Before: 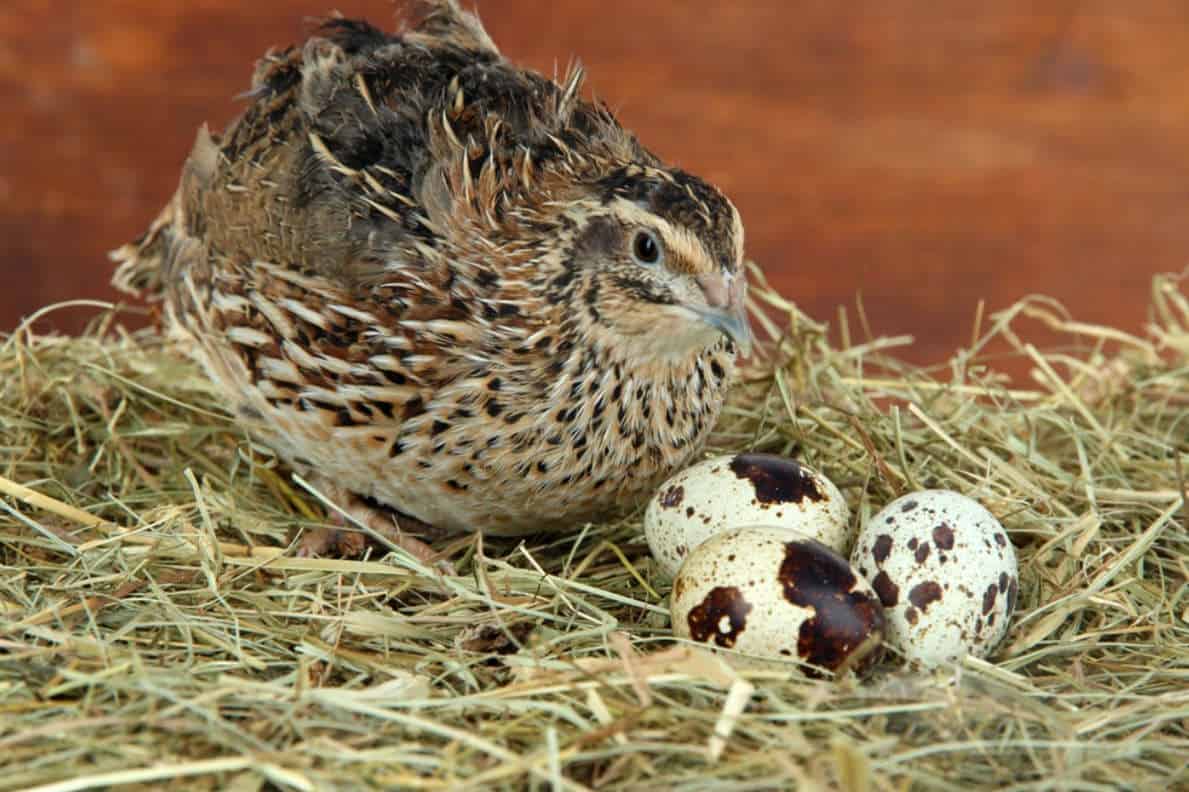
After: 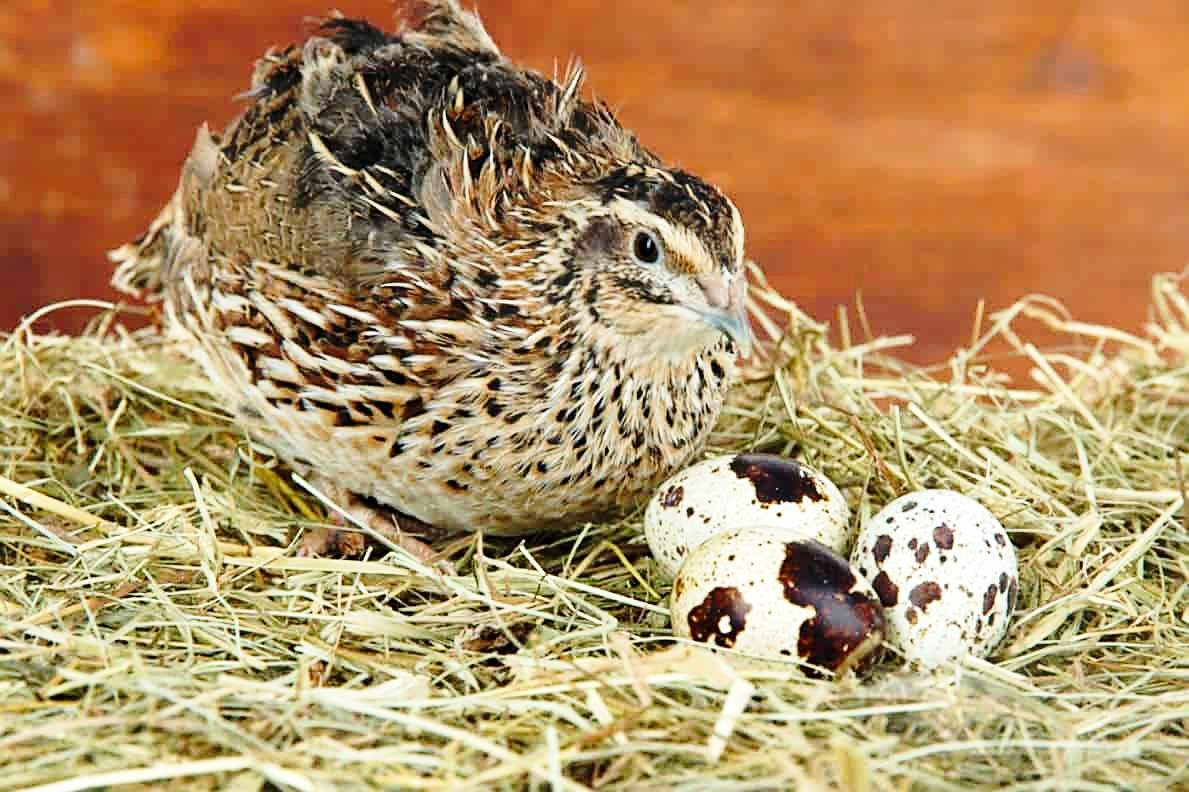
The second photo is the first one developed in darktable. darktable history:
sharpen: on, module defaults
base curve: curves: ch0 [(0, 0) (0.028, 0.03) (0.121, 0.232) (0.46, 0.748) (0.859, 0.968) (1, 1)], preserve colors none
exposure: exposure 0.014 EV, compensate highlight preservation false
